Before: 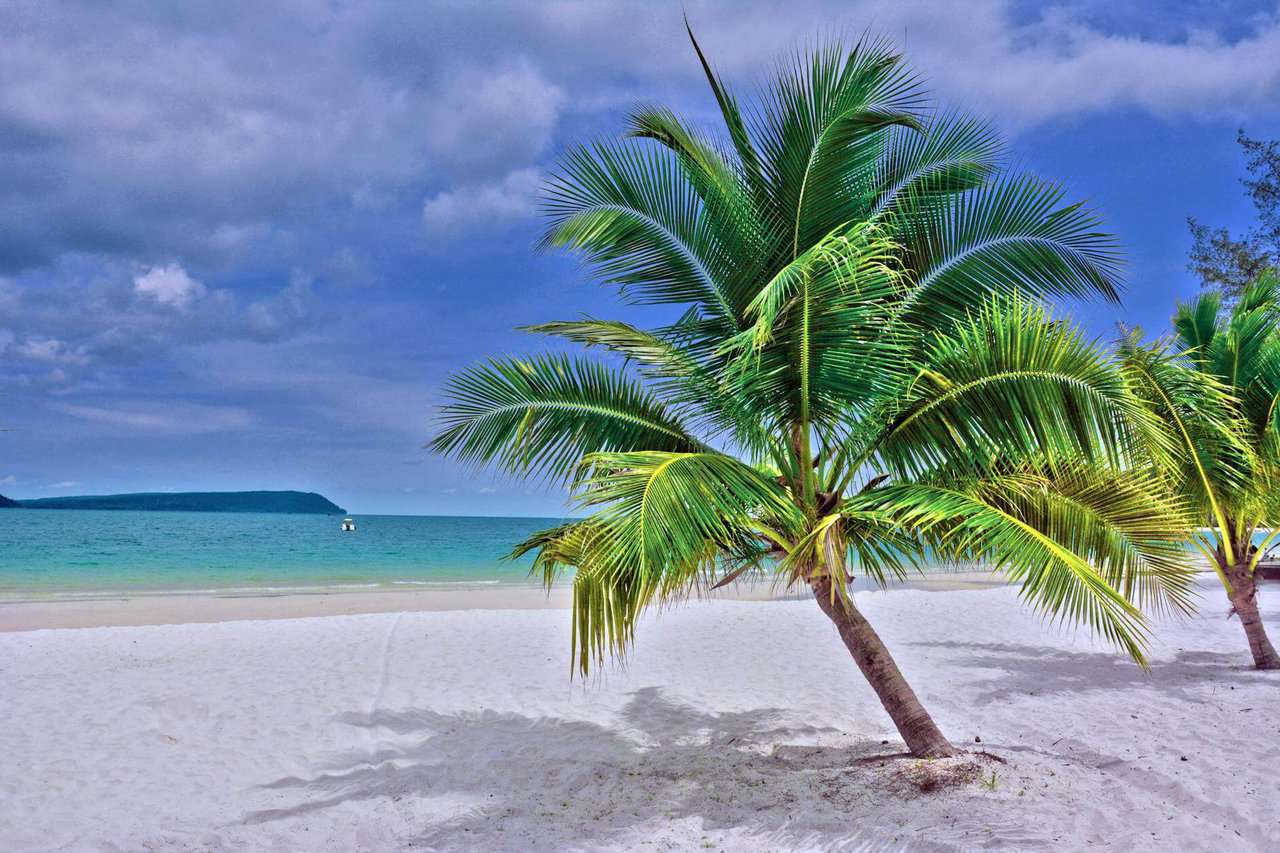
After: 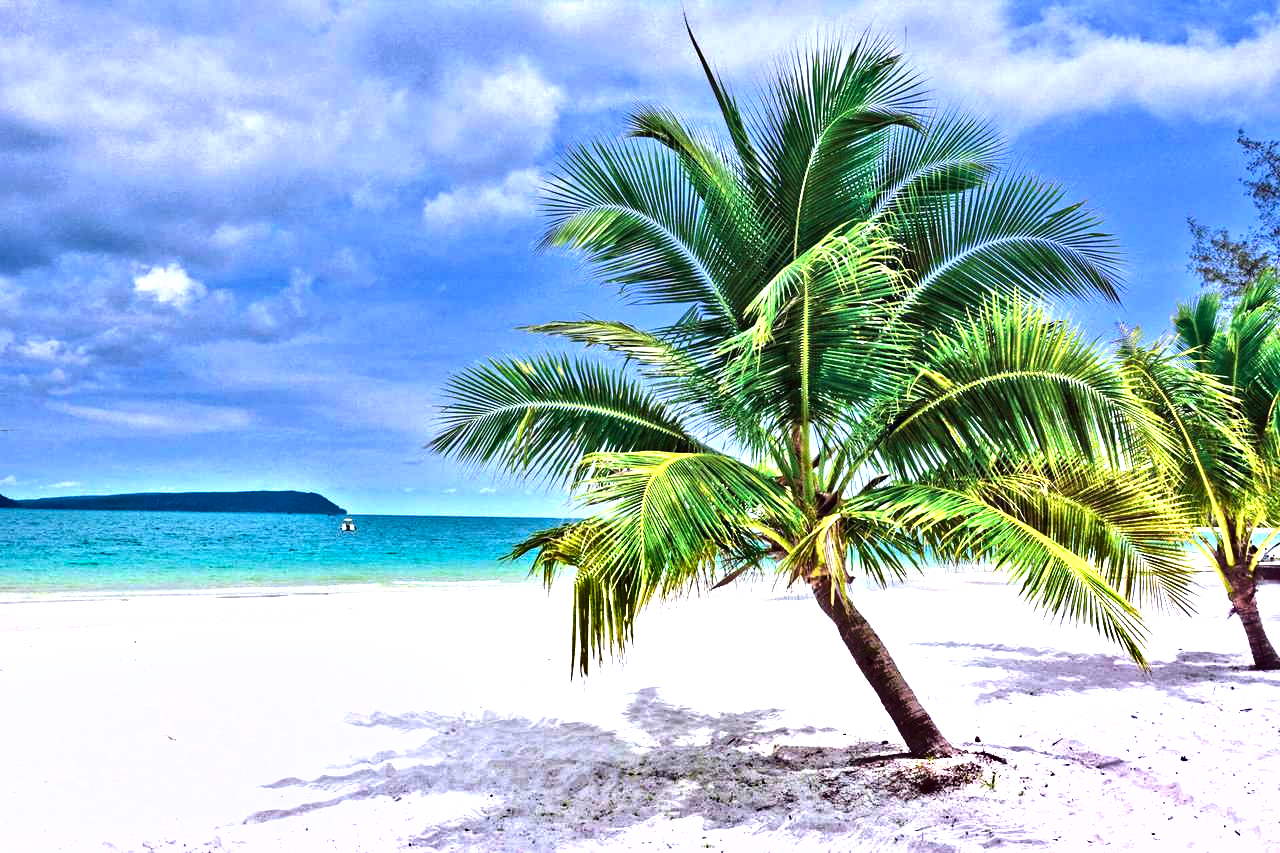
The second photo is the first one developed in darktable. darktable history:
exposure: exposure 0.586 EV, compensate highlight preservation false
shadows and highlights: shadows 13.85, white point adjustment 1.13, soften with gaussian
tone equalizer: -8 EV -0.714 EV, -7 EV -0.682 EV, -6 EV -0.603 EV, -5 EV -0.377 EV, -3 EV 0.394 EV, -2 EV 0.6 EV, -1 EV 0.675 EV, +0 EV 0.766 EV, edges refinement/feathering 500, mask exposure compensation -1.57 EV, preserve details no
